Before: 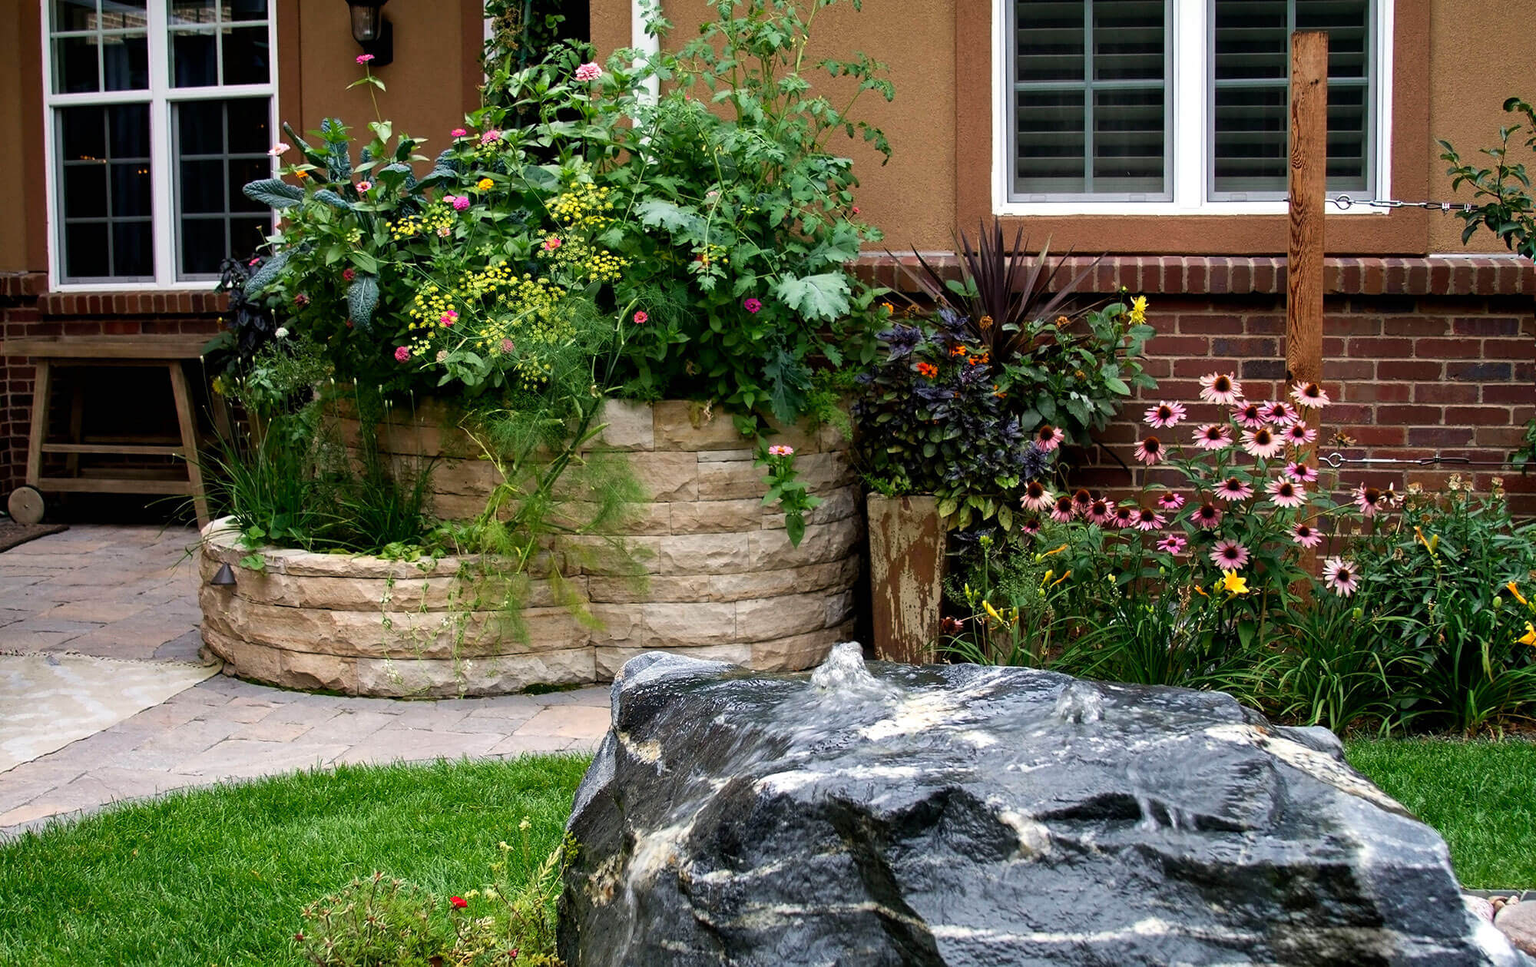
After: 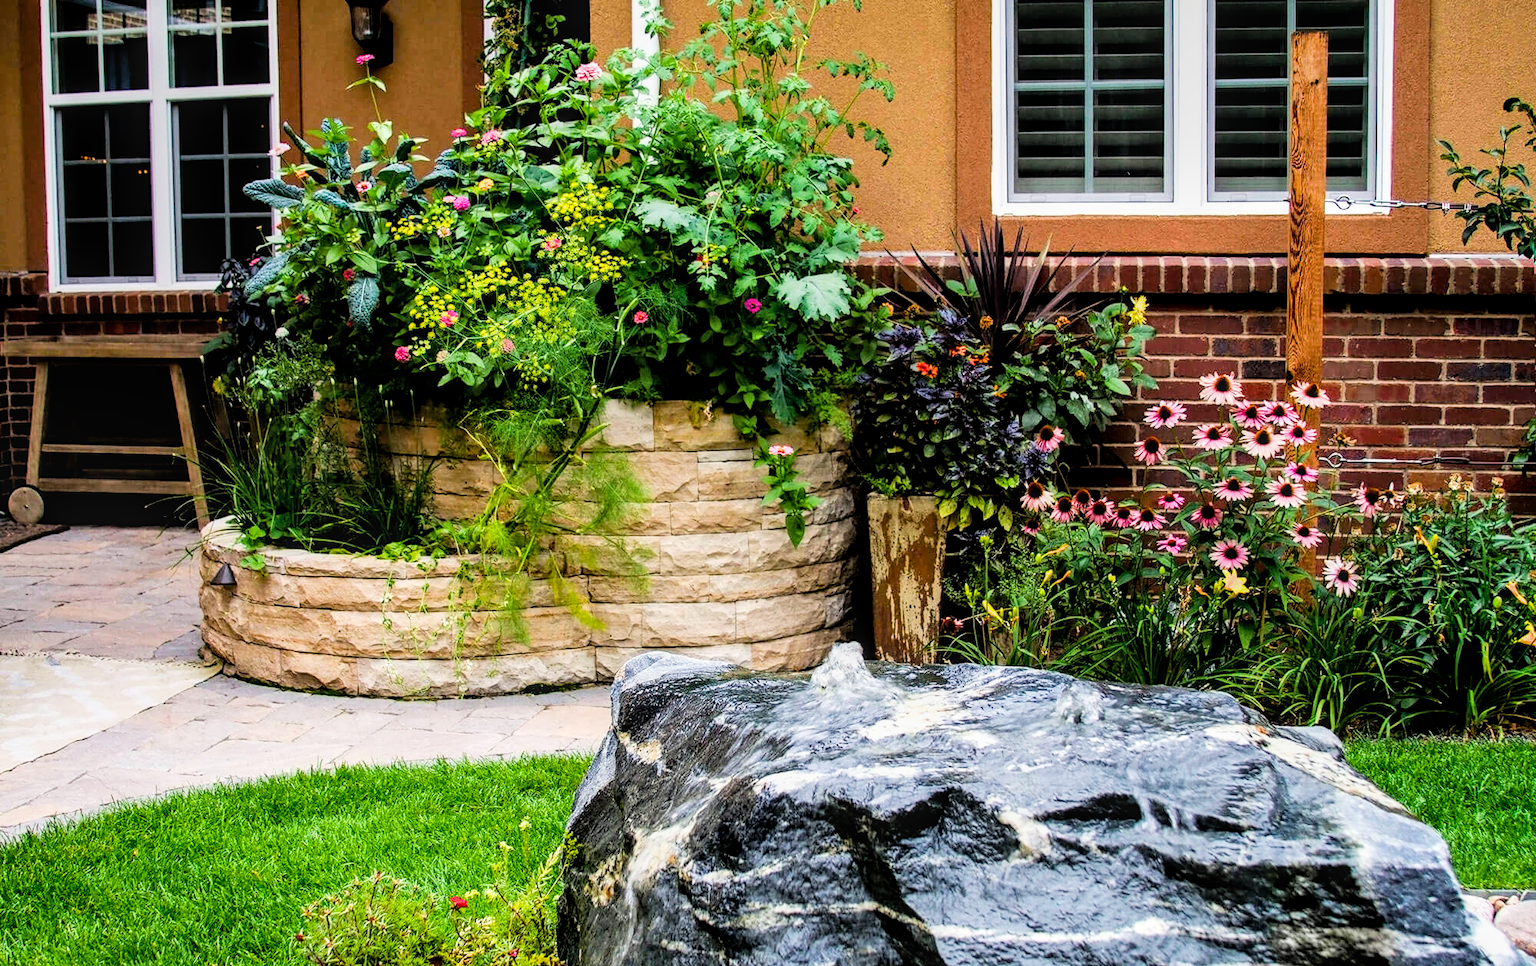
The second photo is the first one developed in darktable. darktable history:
filmic rgb: black relative exposure -5 EV, hardness 2.88, contrast 1.3, highlights saturation mix -20%
exposure: black level correction 0, exposure 0.9 EV, compensate exposure bias true, compensate highlight preservation false
color balance rgb: perceptual saturation grading › global saturation 30%, global vibrance 10%
local contrast: on, module defaults
